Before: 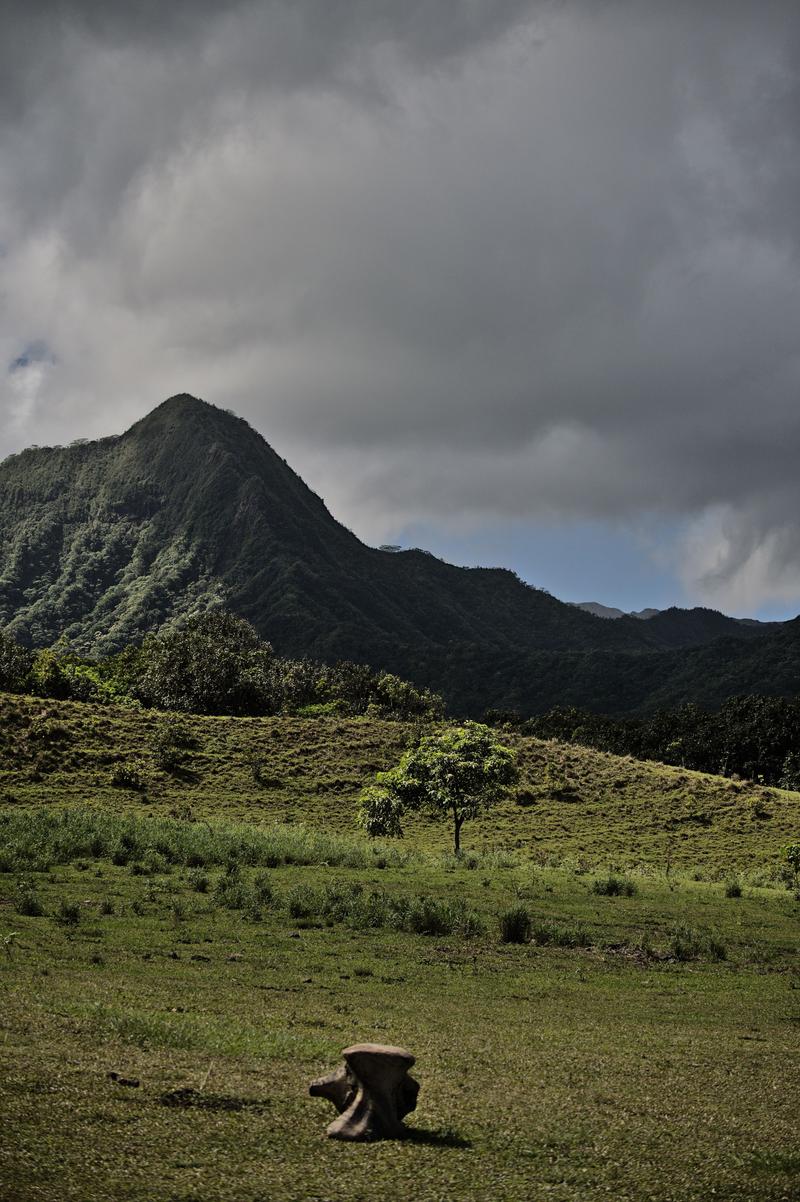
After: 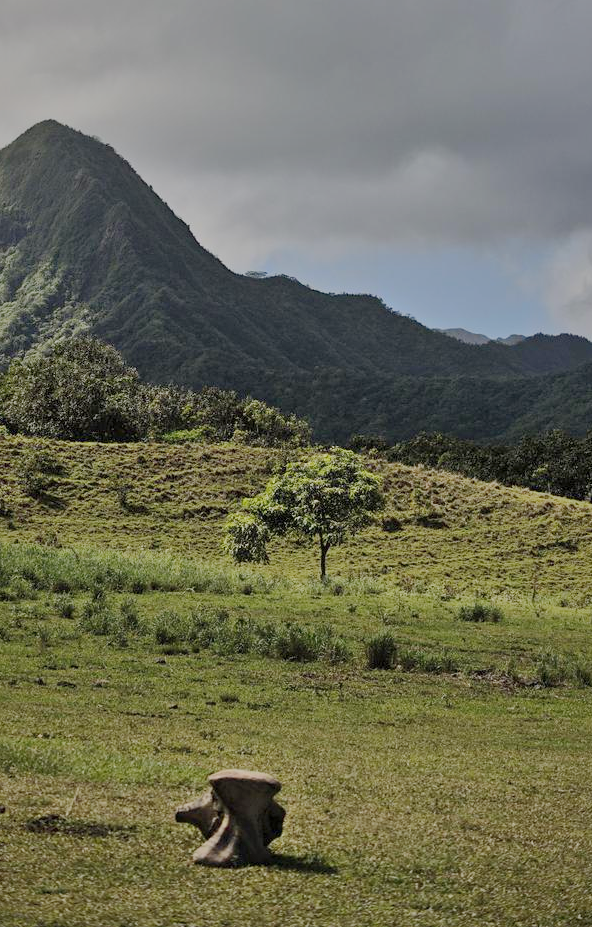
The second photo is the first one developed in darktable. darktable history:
base curve: curves: ch0 [(0, 0) (0.158, 0.273) (0.879, 0.895) (1, 1)], preserve colors none
shadows and highlights: shadows 60, highlights -60
crop: left 16.871%, top 22.857%, right 9.116%
